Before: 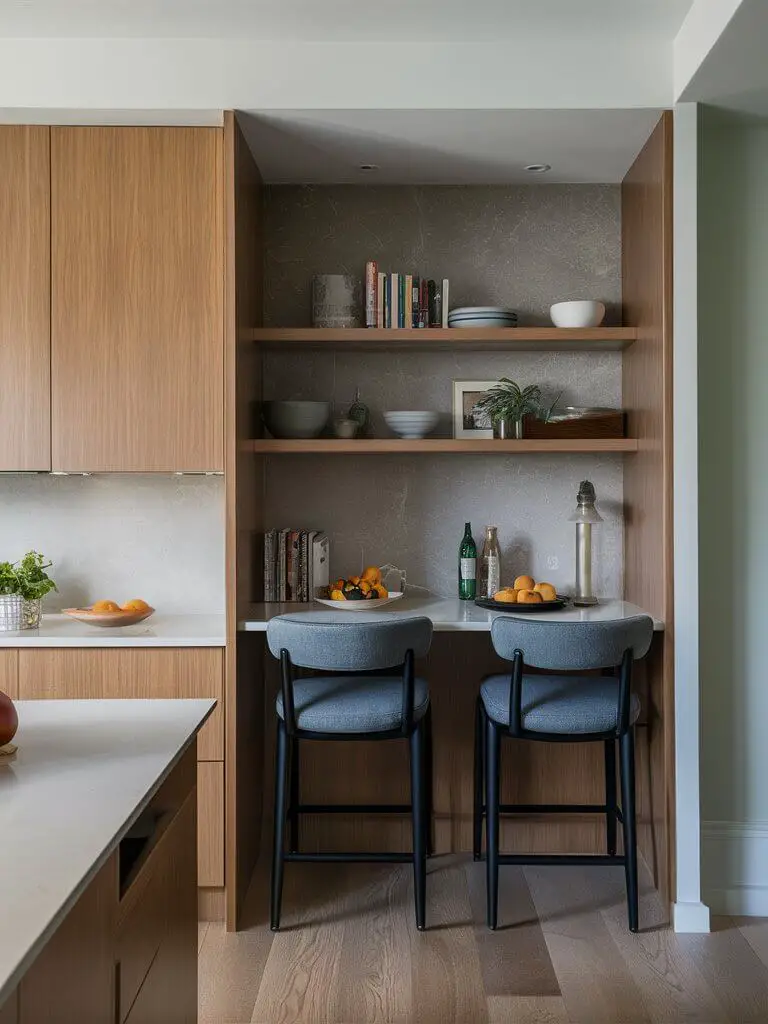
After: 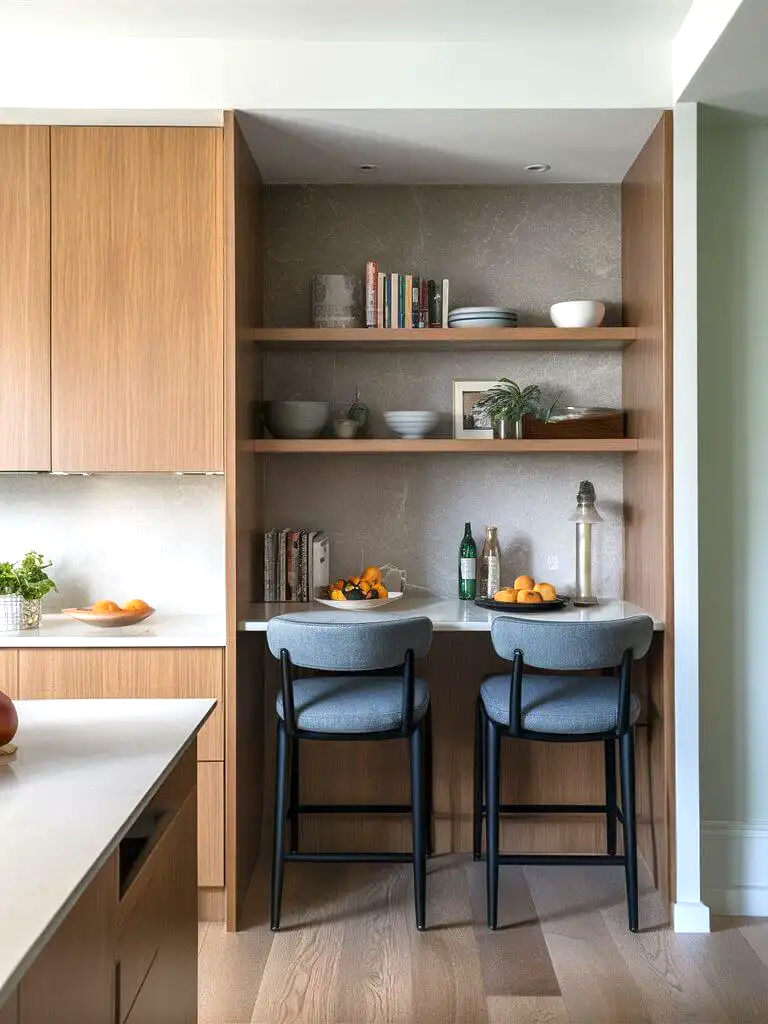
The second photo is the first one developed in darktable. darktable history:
exposure: exposure 0.807 EV, compensate highlight preservation false
